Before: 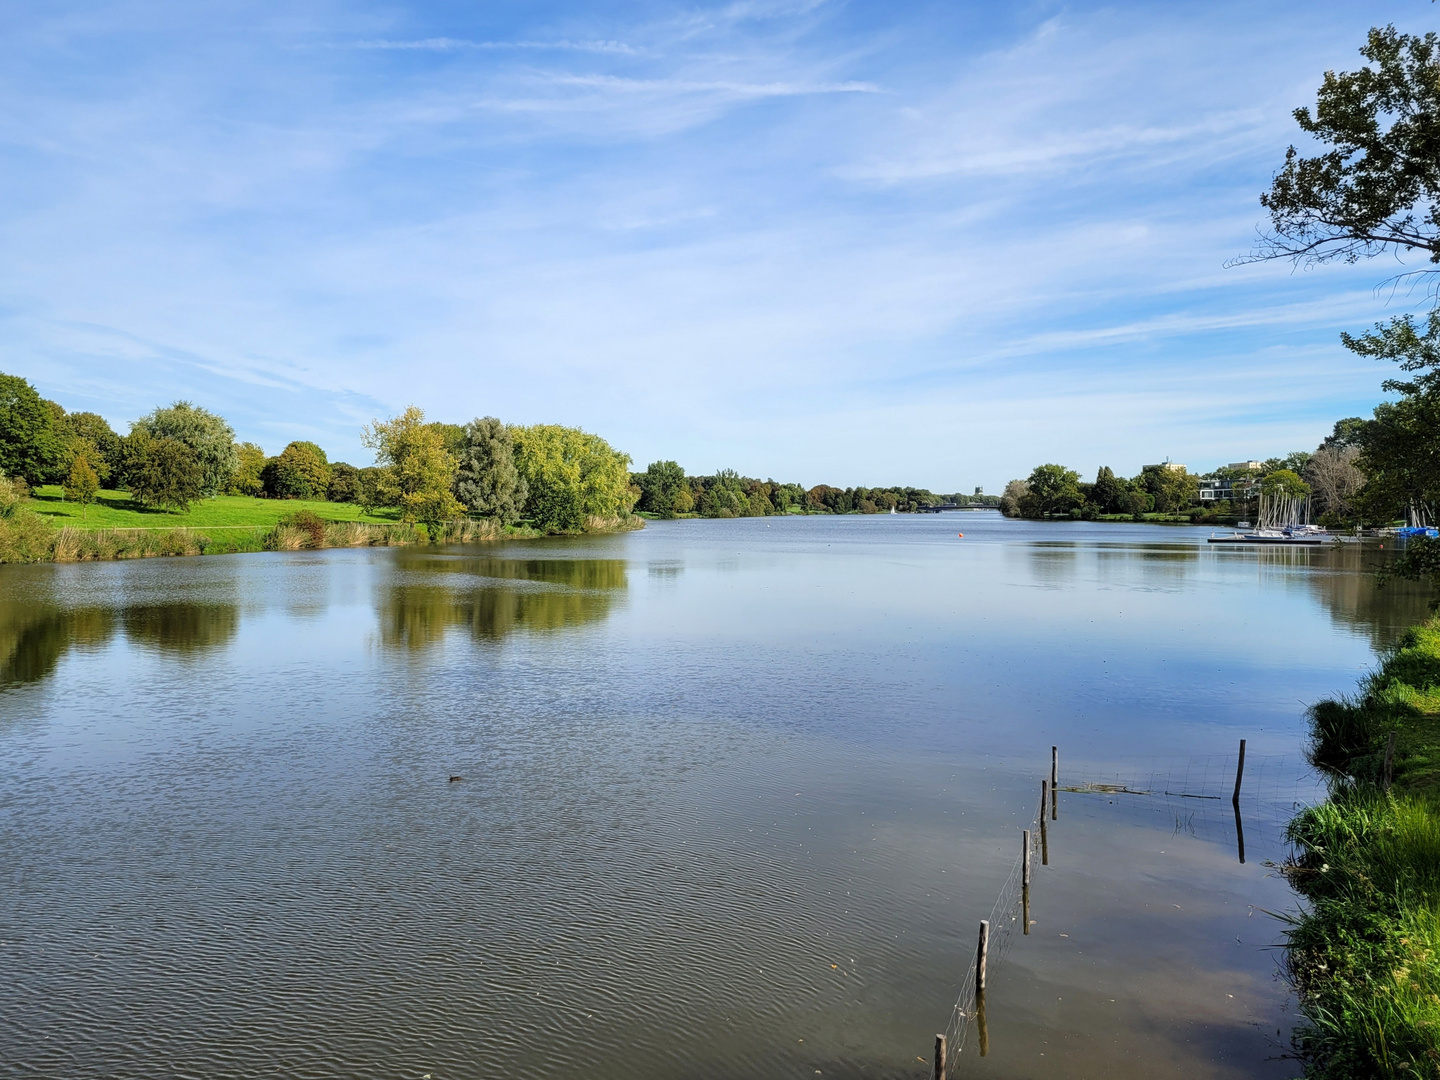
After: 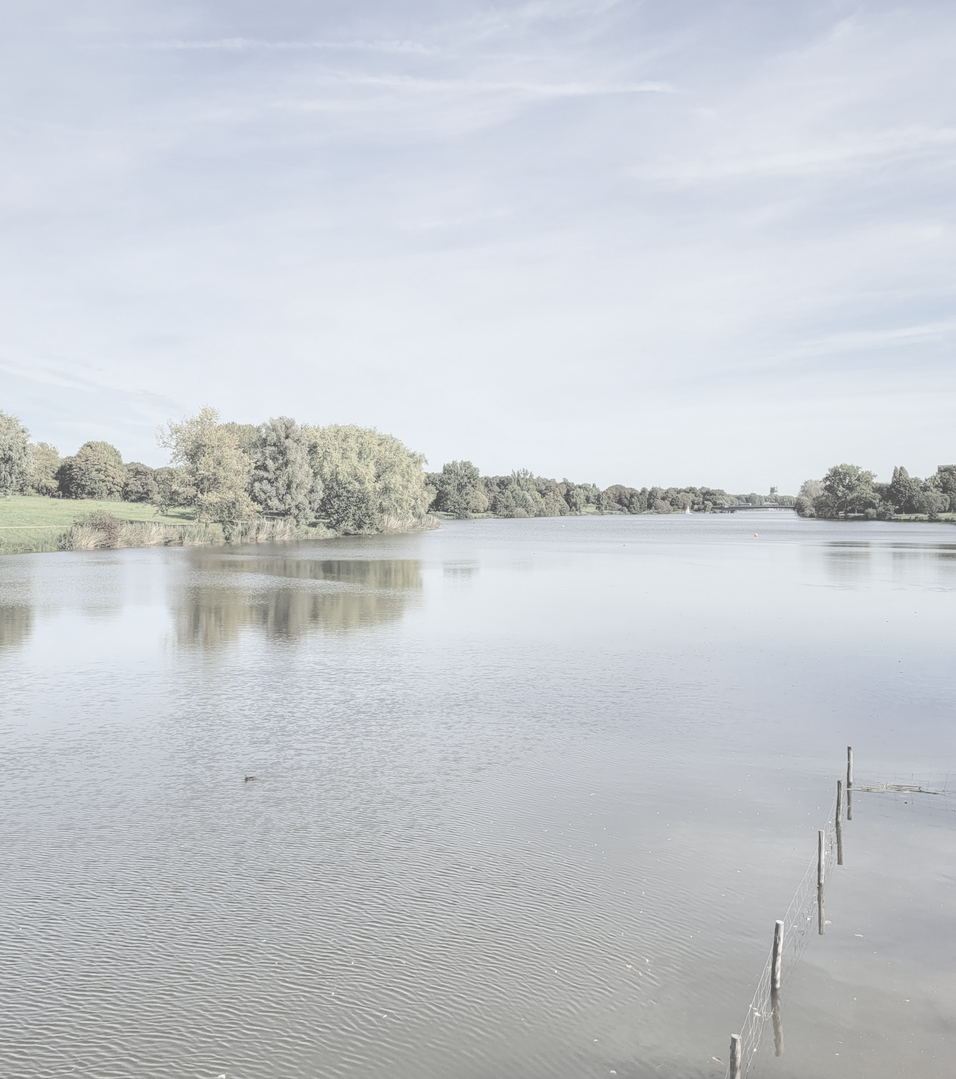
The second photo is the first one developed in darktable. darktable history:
contrast brightness saturation: contrast -0.304, brightness 0.764, saturation -0.762
local contrast: highlights 60%, shadows 59%, detail 160%
crop and rotate: left 14.291%, right 19.303%
